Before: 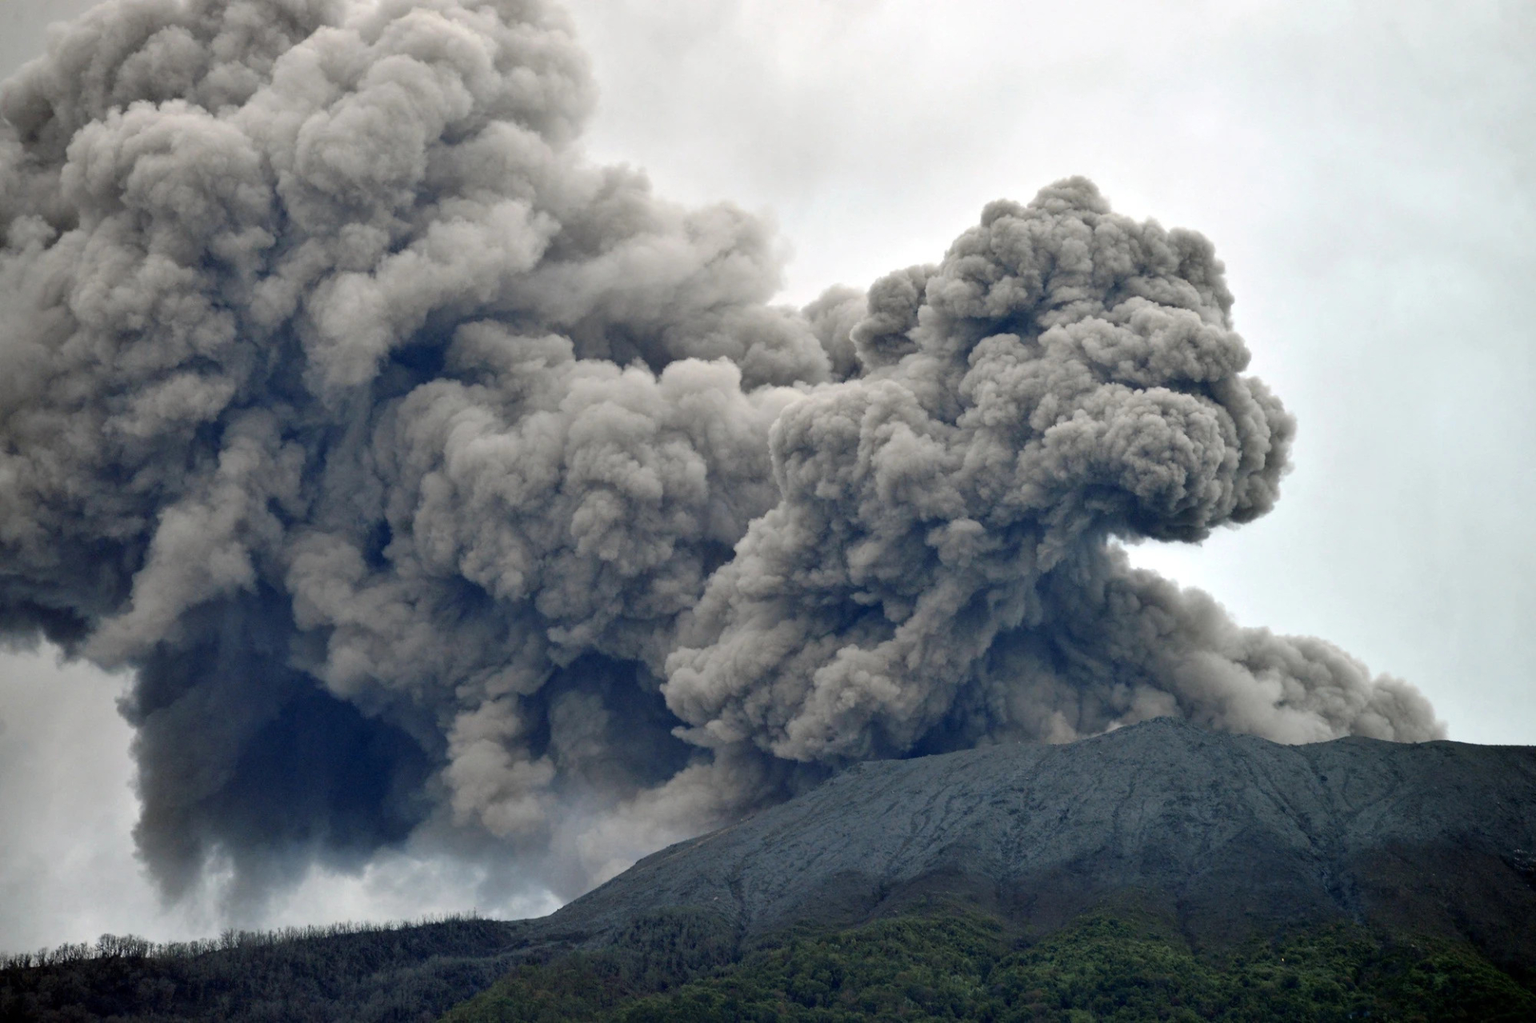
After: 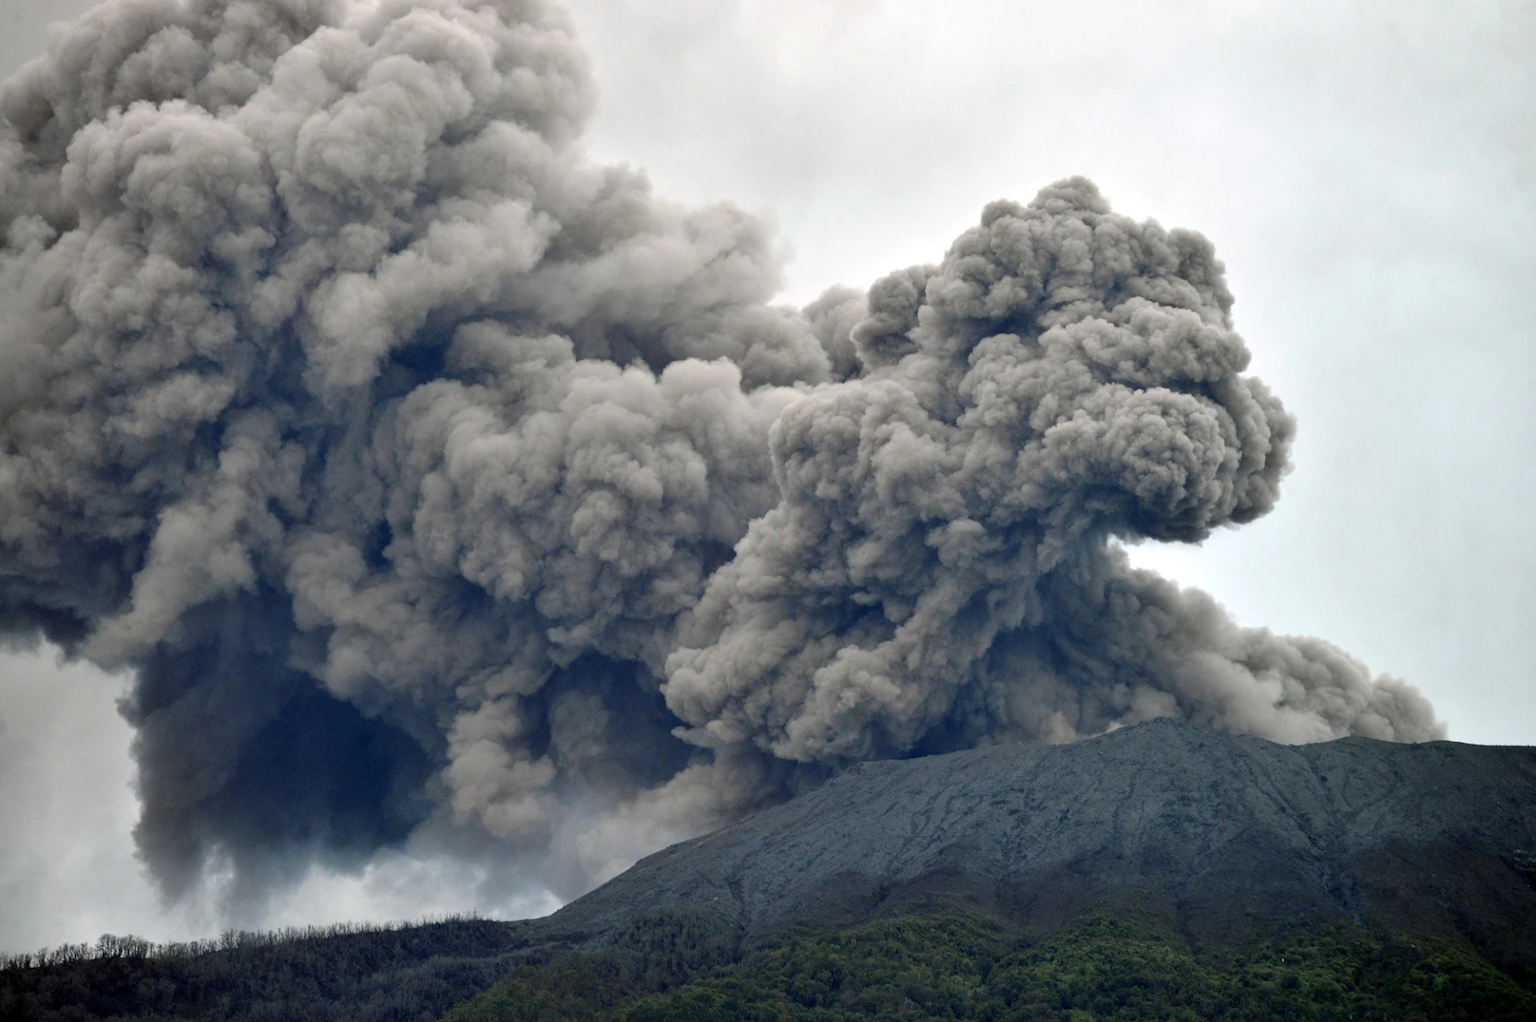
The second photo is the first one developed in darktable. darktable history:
color balance: on, module defaults
color balance rgb: on, module defaults
crop: bottom 0.071%
